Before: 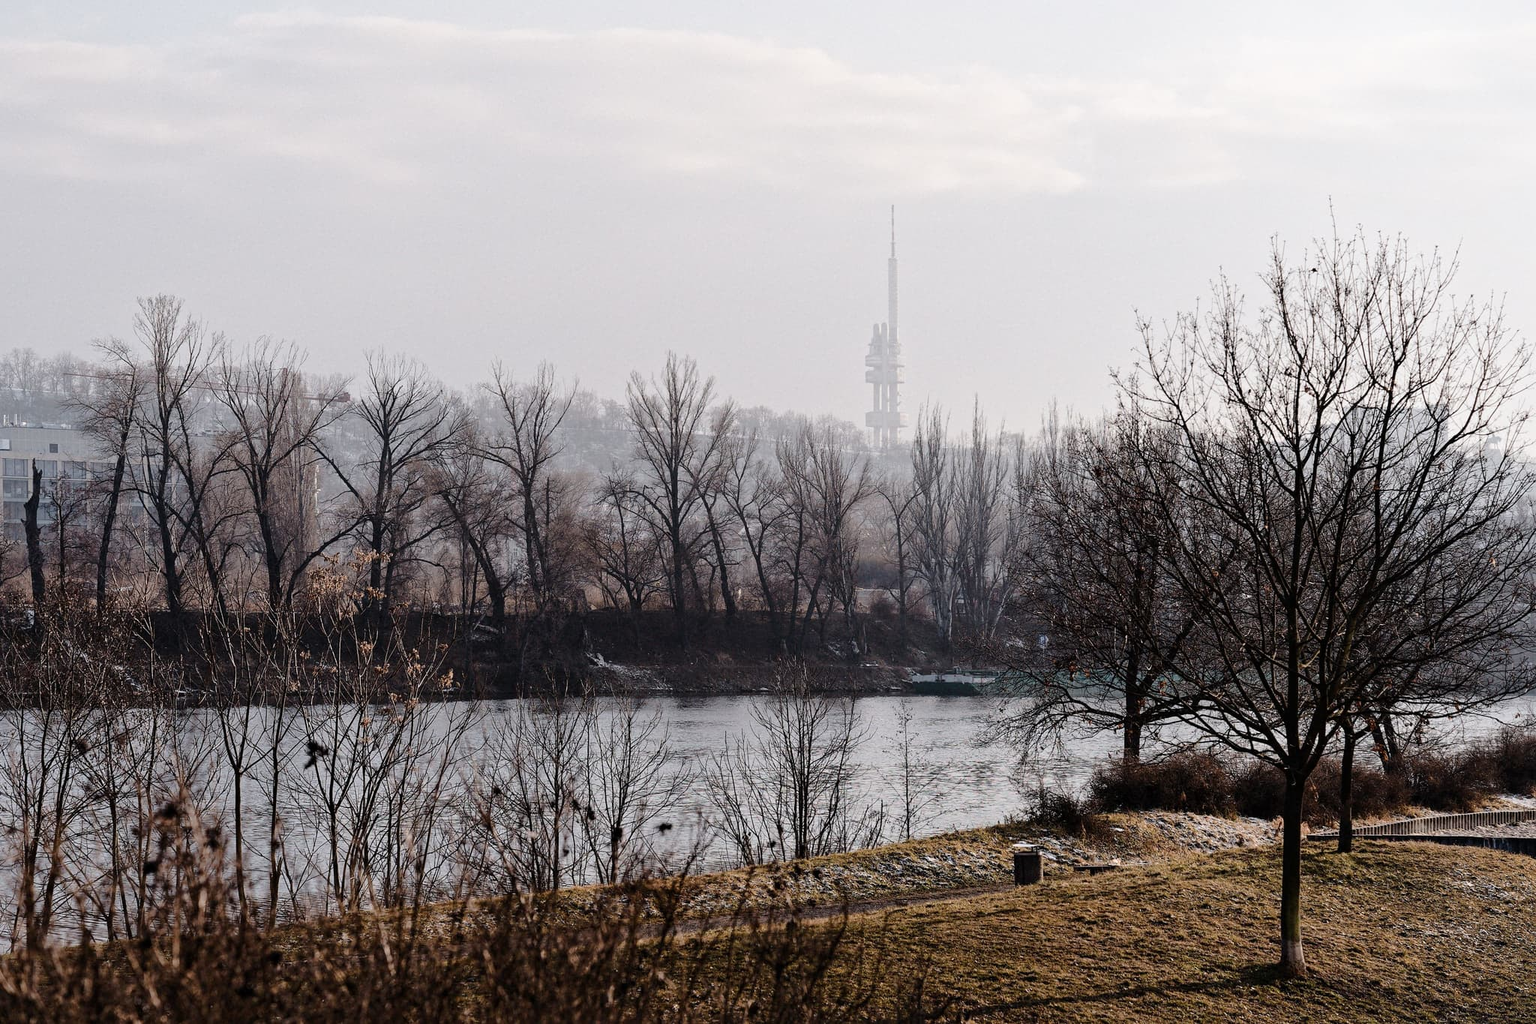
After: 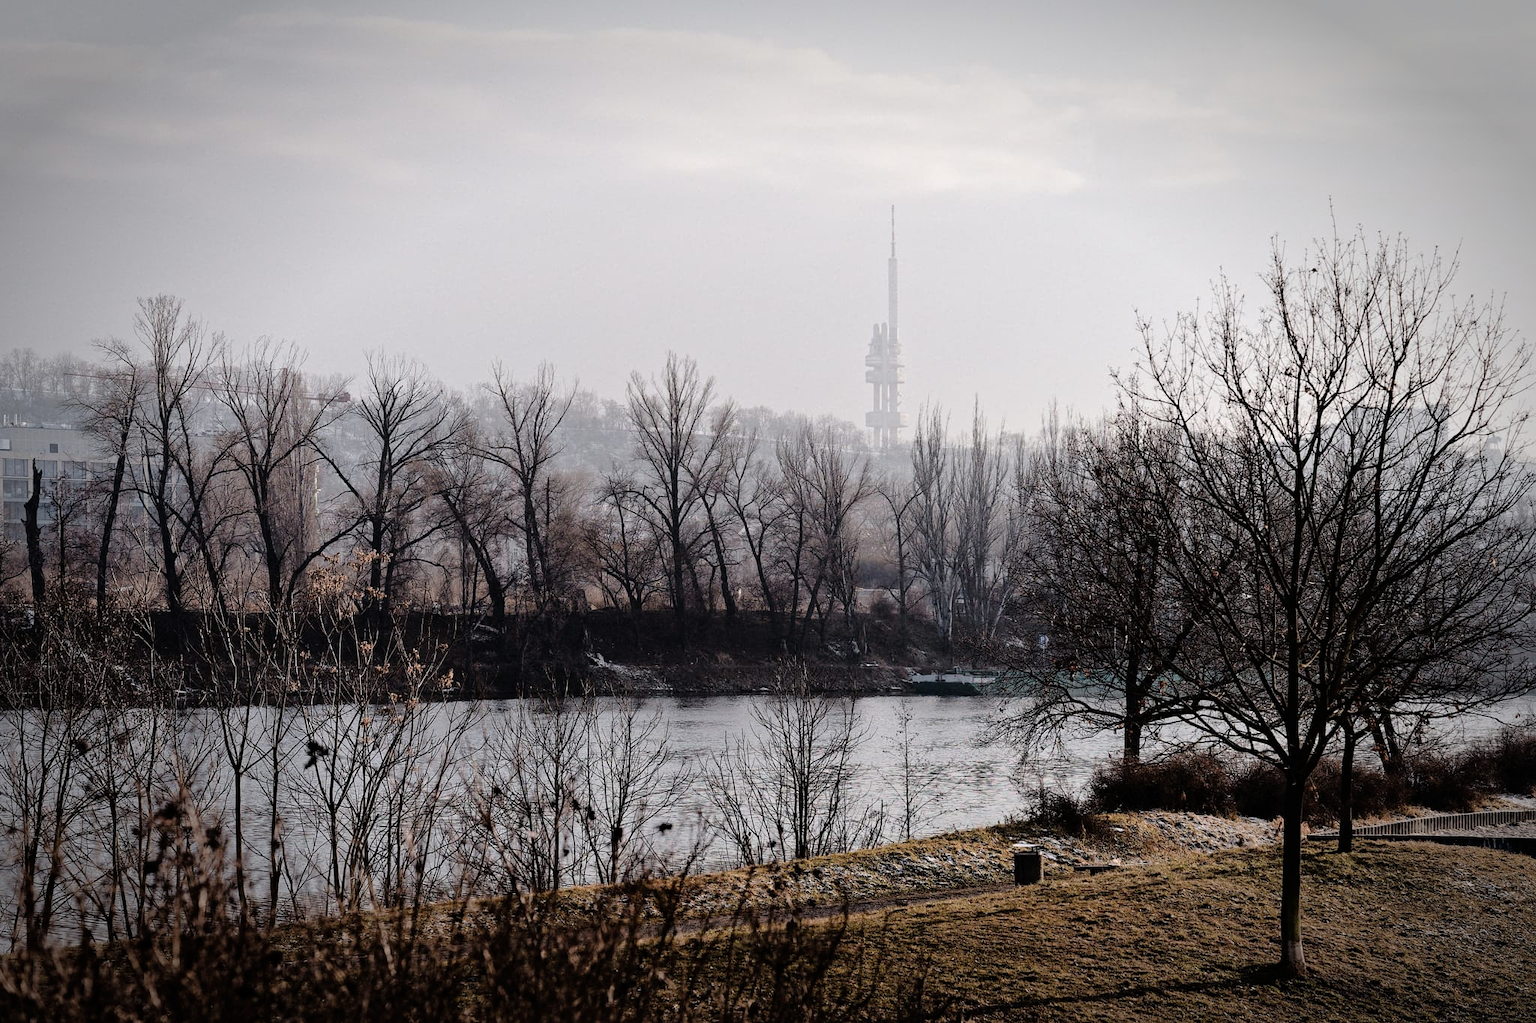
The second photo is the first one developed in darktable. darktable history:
vignetting: fall-off start 70.97%, brightness -0.584, saturation -0.118, width/height ratio 1.333
rgb curve: curves: ch0 [(0, 0) (0.136, 0.078) (0.262, 0.245) (0.414, 0.42) (1, 1)], compensate middle gray true, preserve colors basic power
